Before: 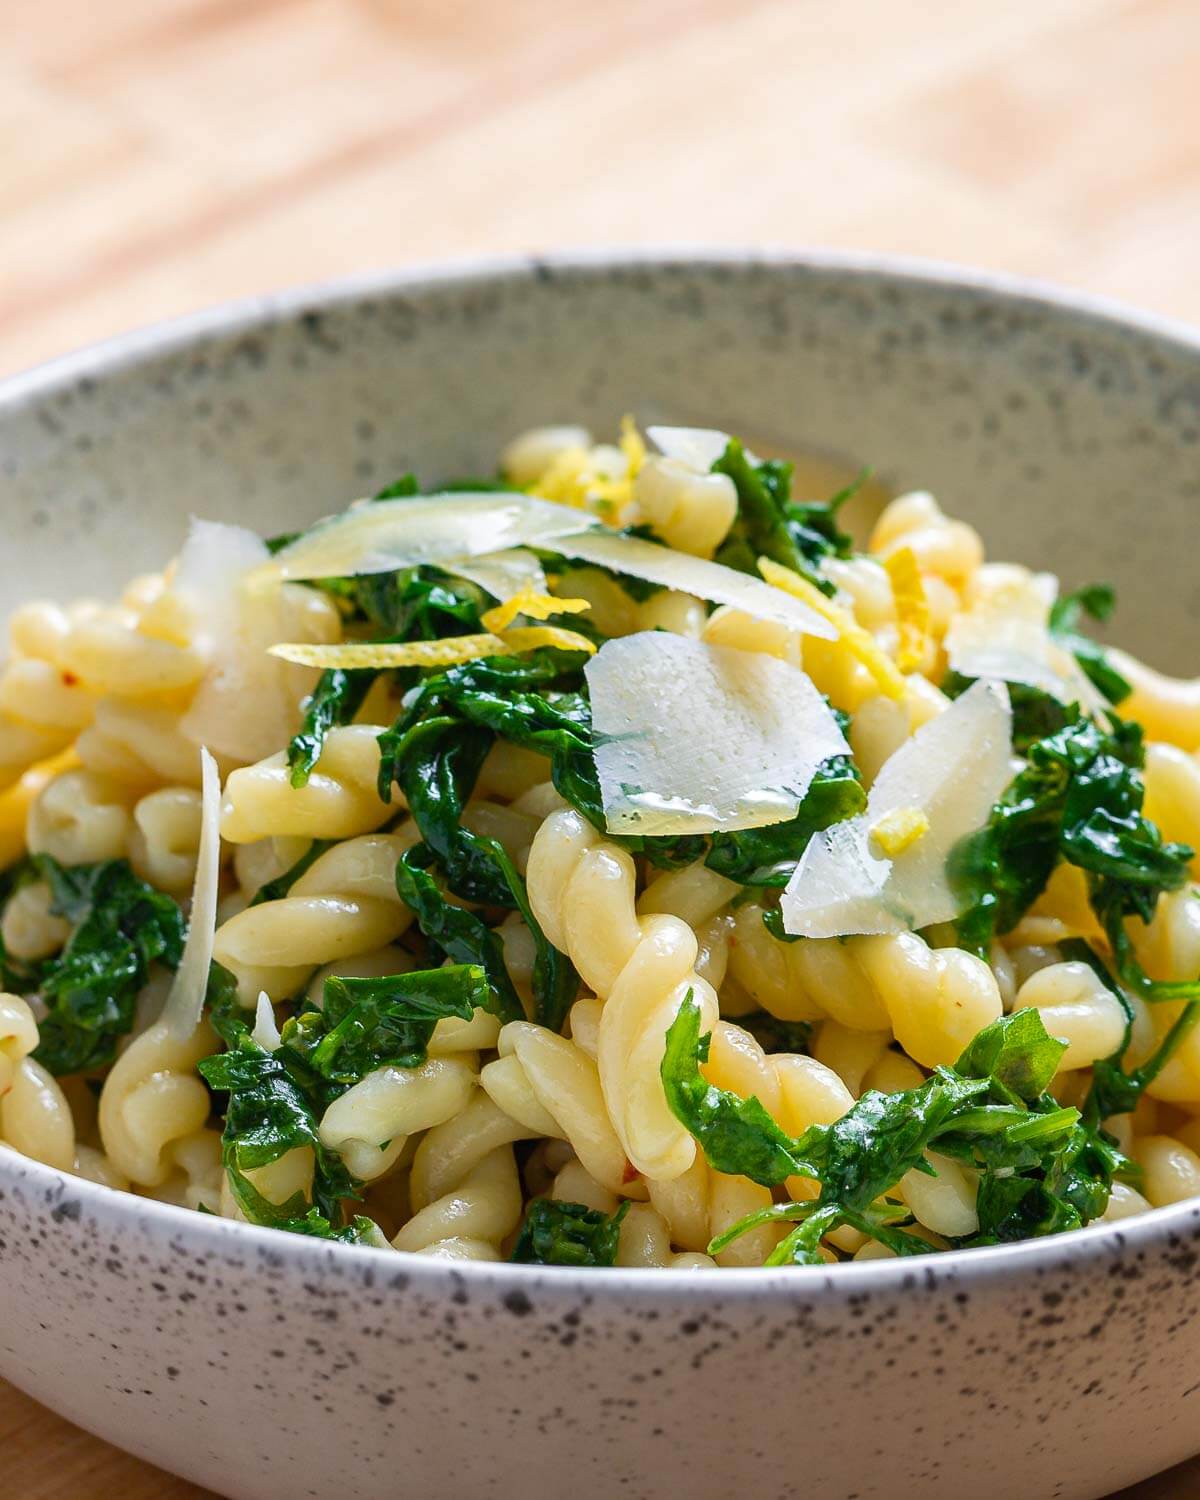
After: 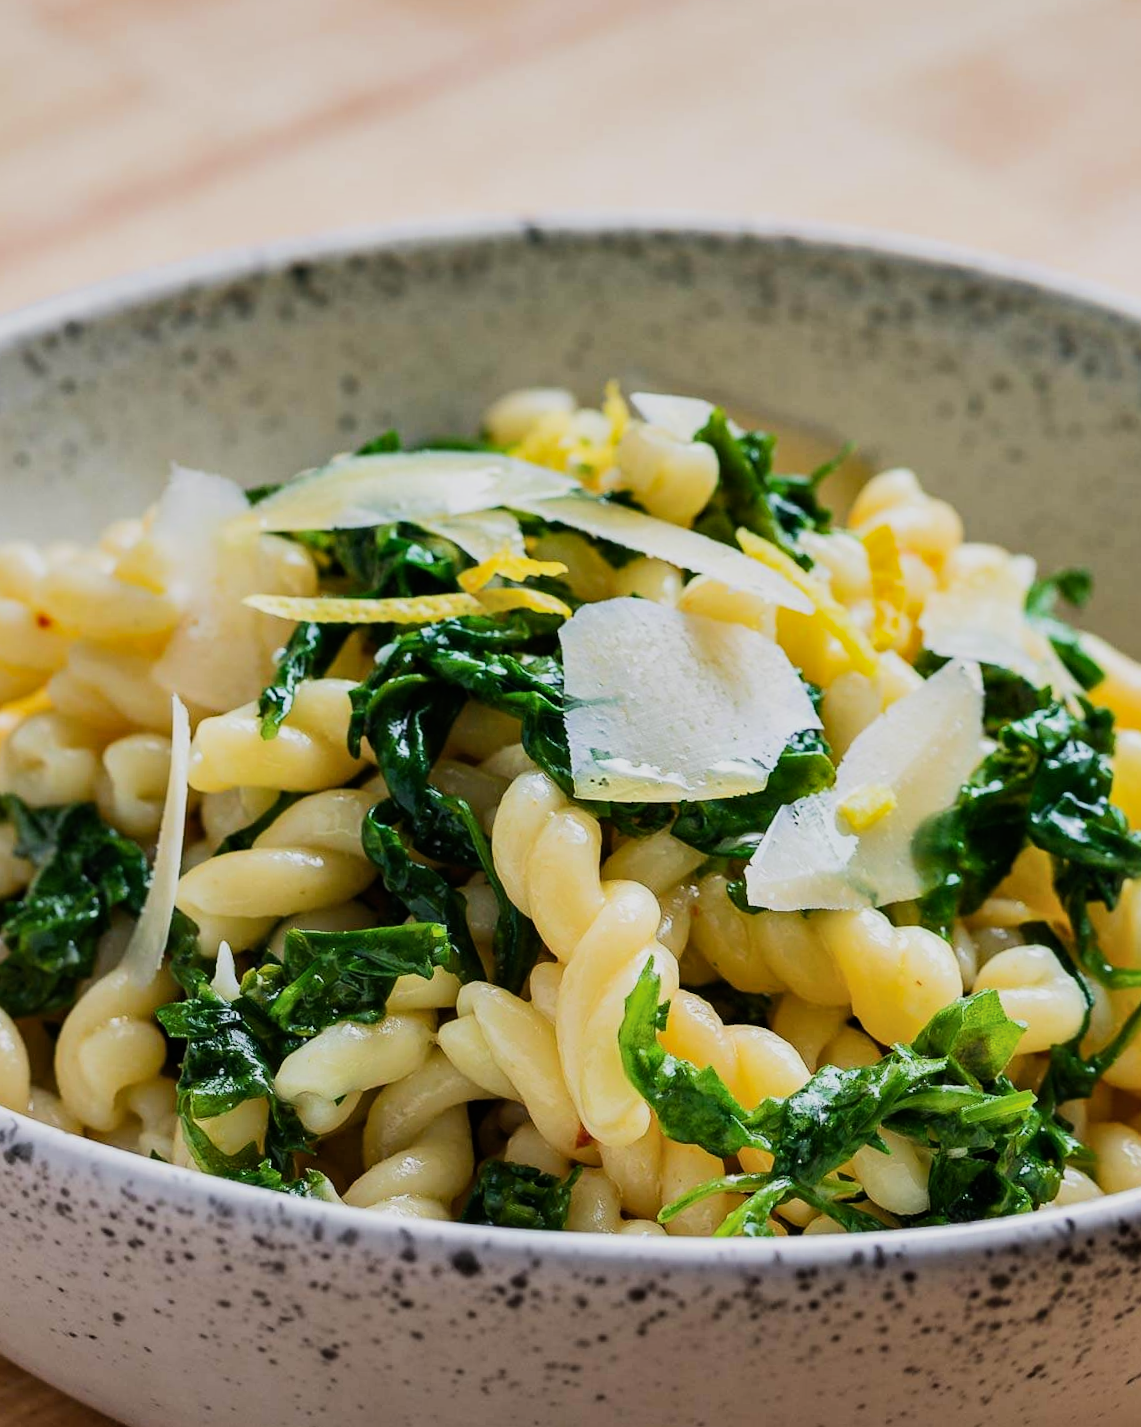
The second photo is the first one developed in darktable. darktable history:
filmic rgb: black relative exposure -7.5 EV, white relative exposure 5 EV, hardness 3.31, contrast 1.3, contrast in shadows safe
shadows and highlights: white point adjustment 0.05, highlights color adjustment 55.9%, soften with gaussian
crop and rotate: angle -2.38°
